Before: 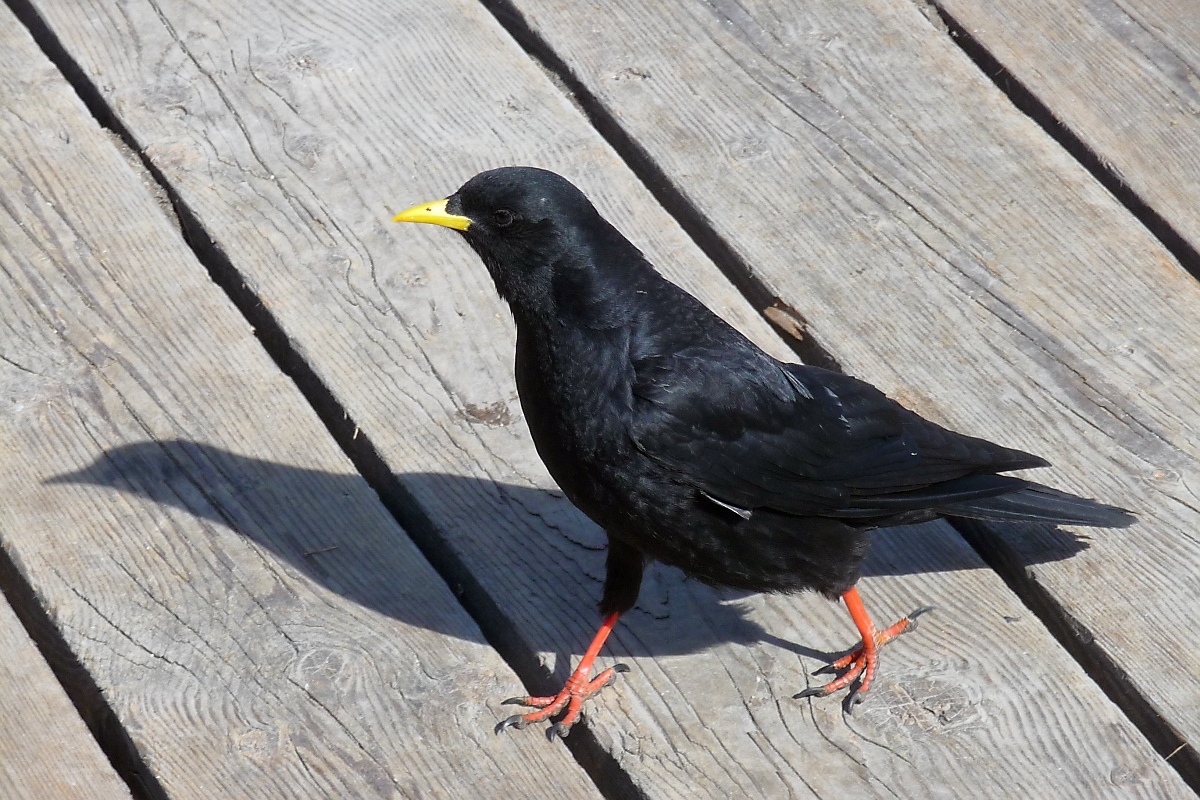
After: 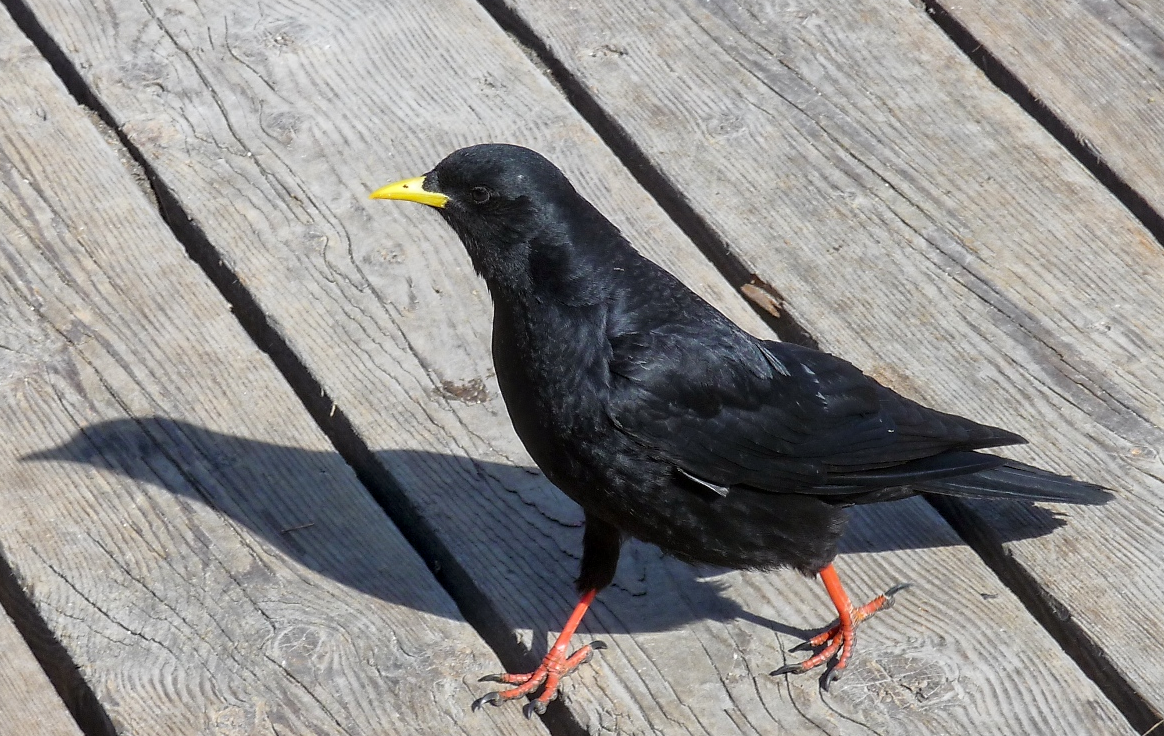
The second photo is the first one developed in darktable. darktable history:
local contrast: on, module defaults
crop: left 1.964%, top 2.991%, right 1.032%, bottom 4.925%
